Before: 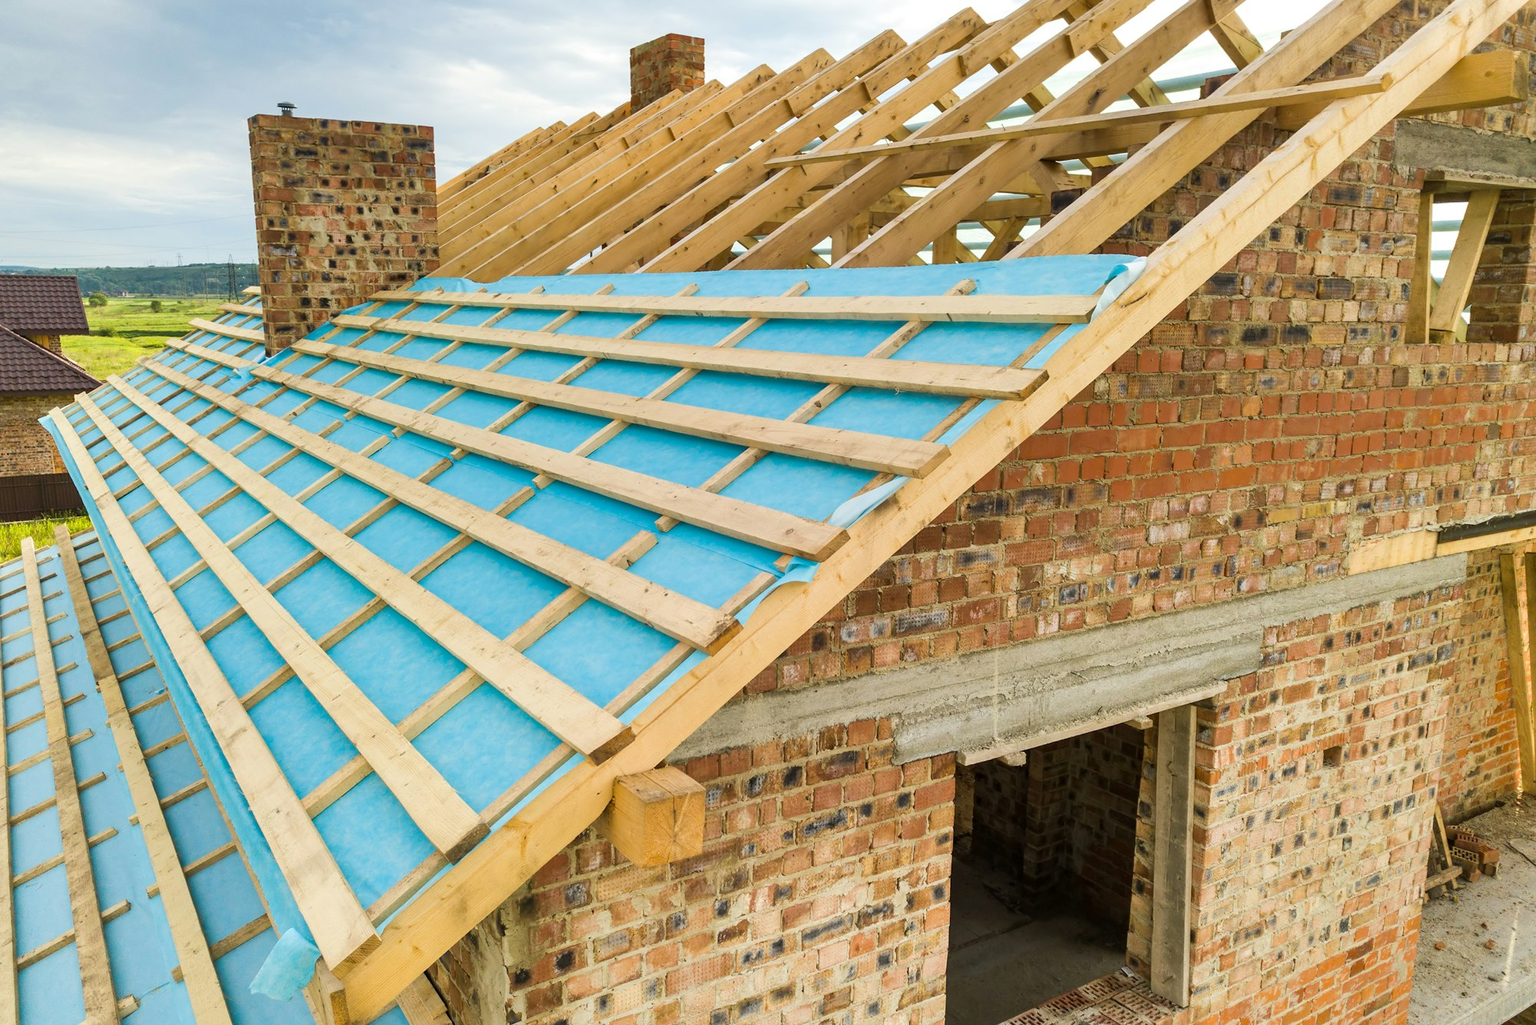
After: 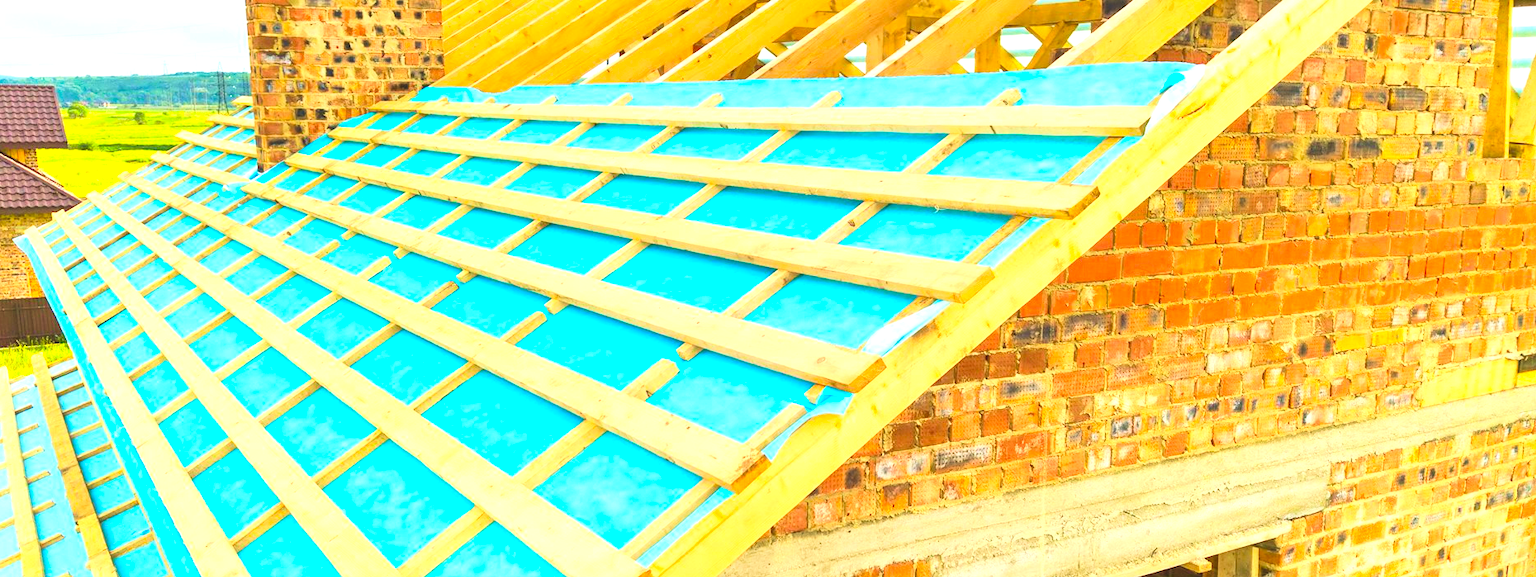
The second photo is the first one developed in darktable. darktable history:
contrast brightness saturation: contrast 0.2, brightness 0.2, saturation 0.8
crop: left 1.744%, top 19.225%, right 5.069%, bottom 28.357%
velvia: on, module defaults
exposure: black level correction -0.005, exposure 1.002 EV, compensate highlight preservation false
